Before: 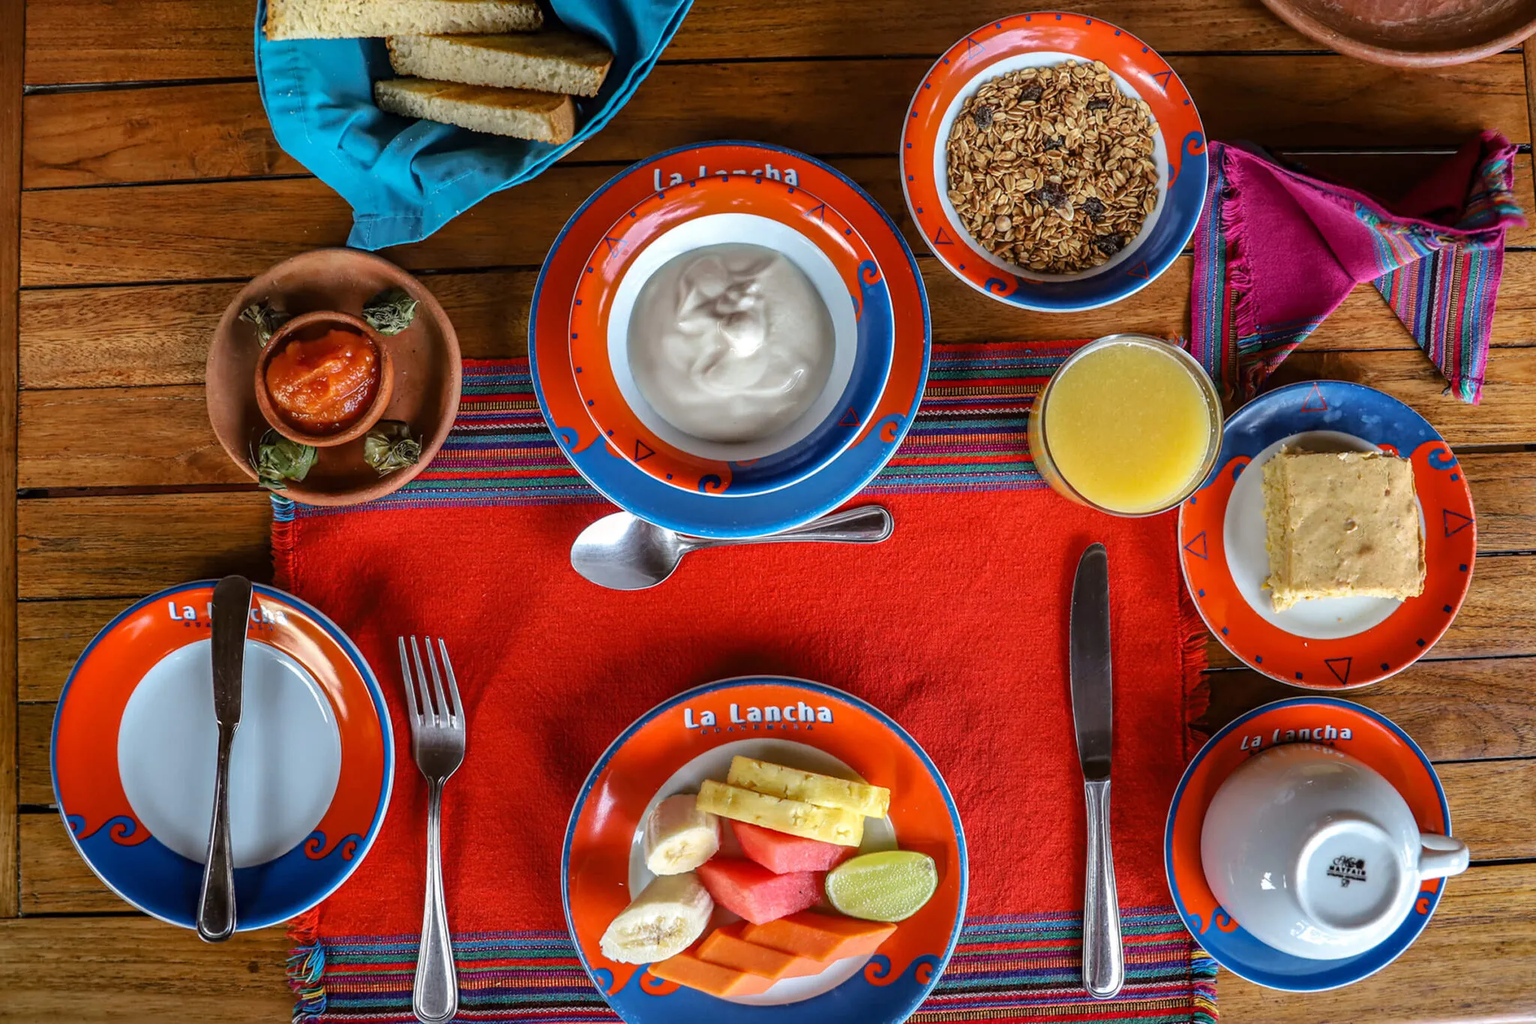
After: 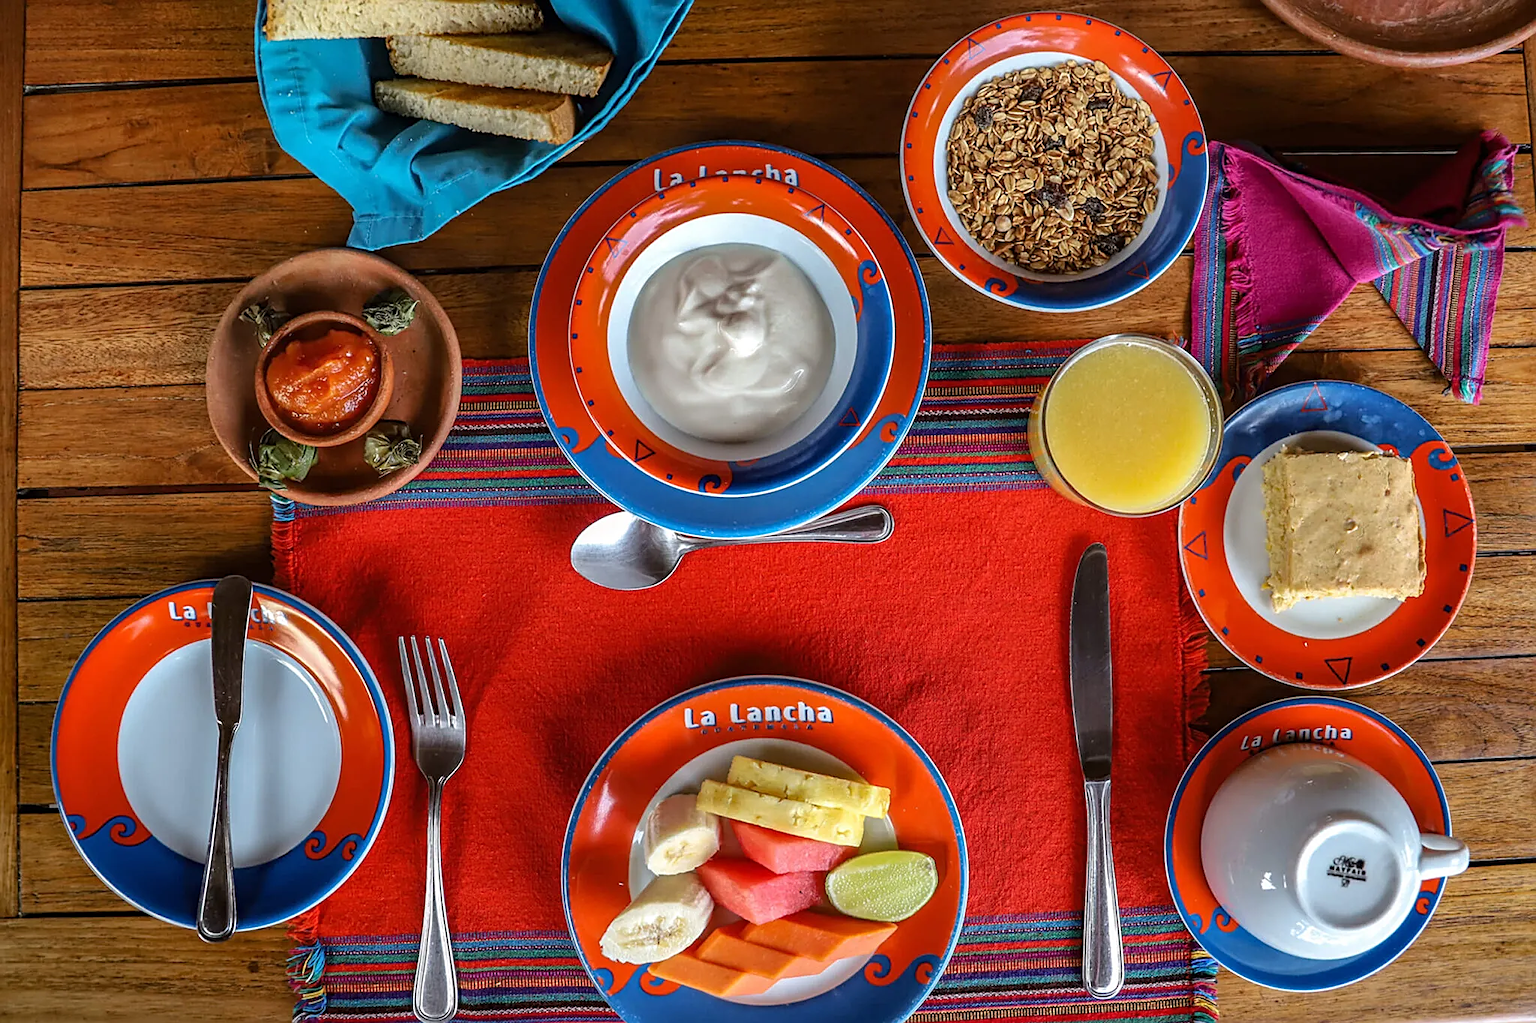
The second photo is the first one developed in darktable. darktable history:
white balance: emerald 1
sharpen: on, module defaults
